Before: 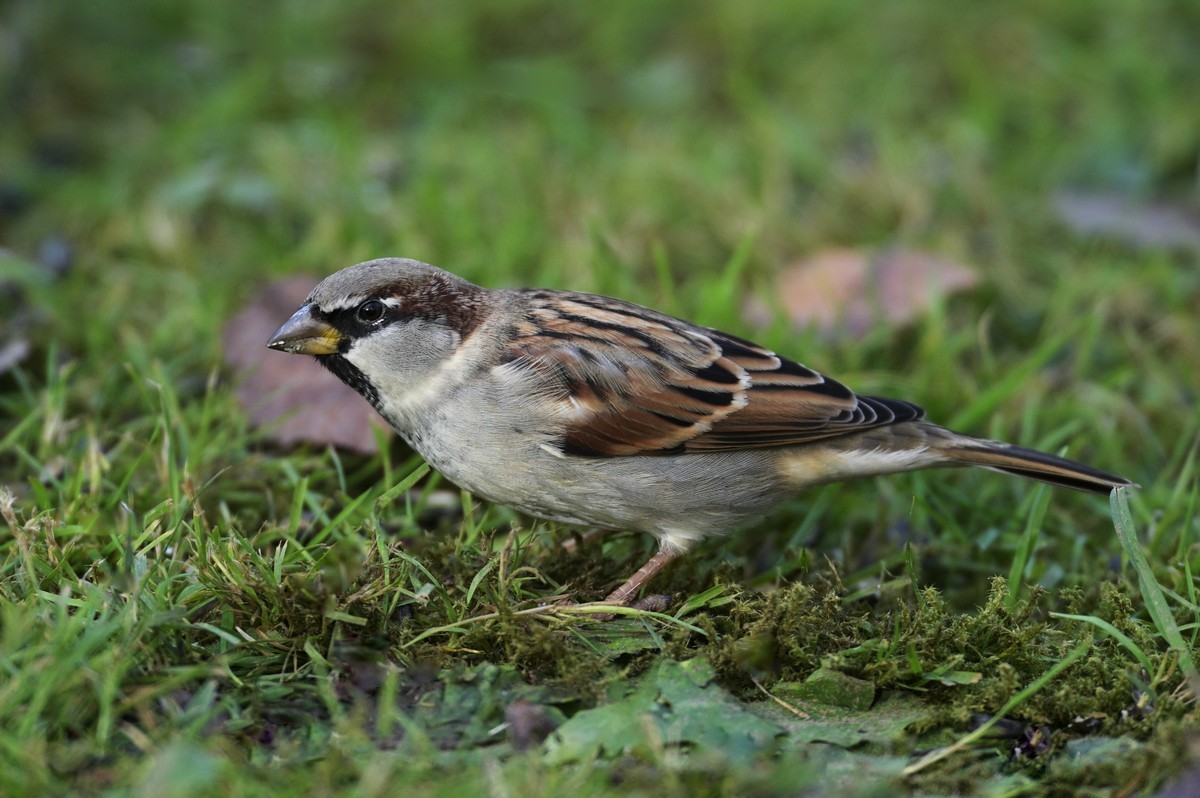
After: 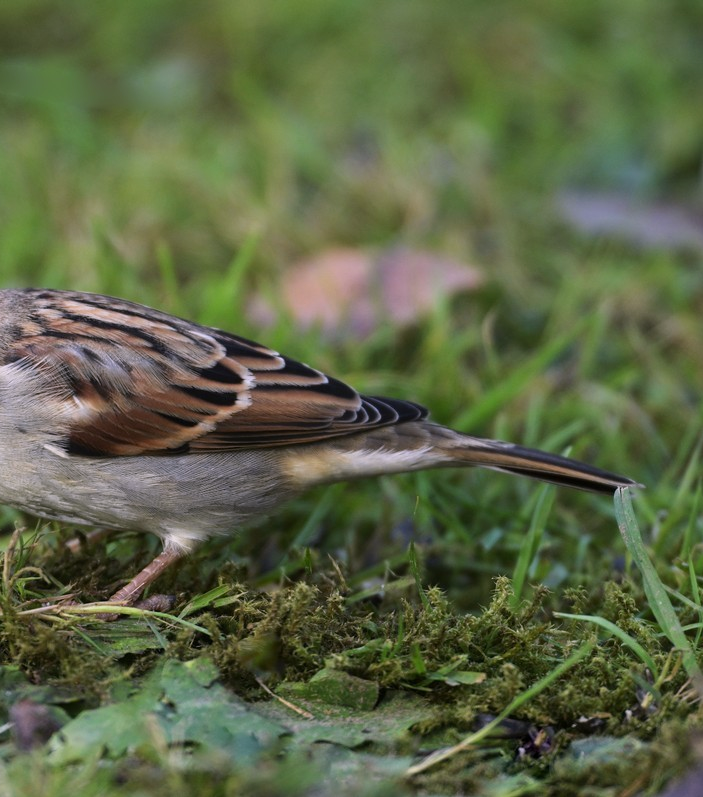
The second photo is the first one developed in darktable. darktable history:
crop: left 41.402%
white balance: red 1.05, blue 1.072
